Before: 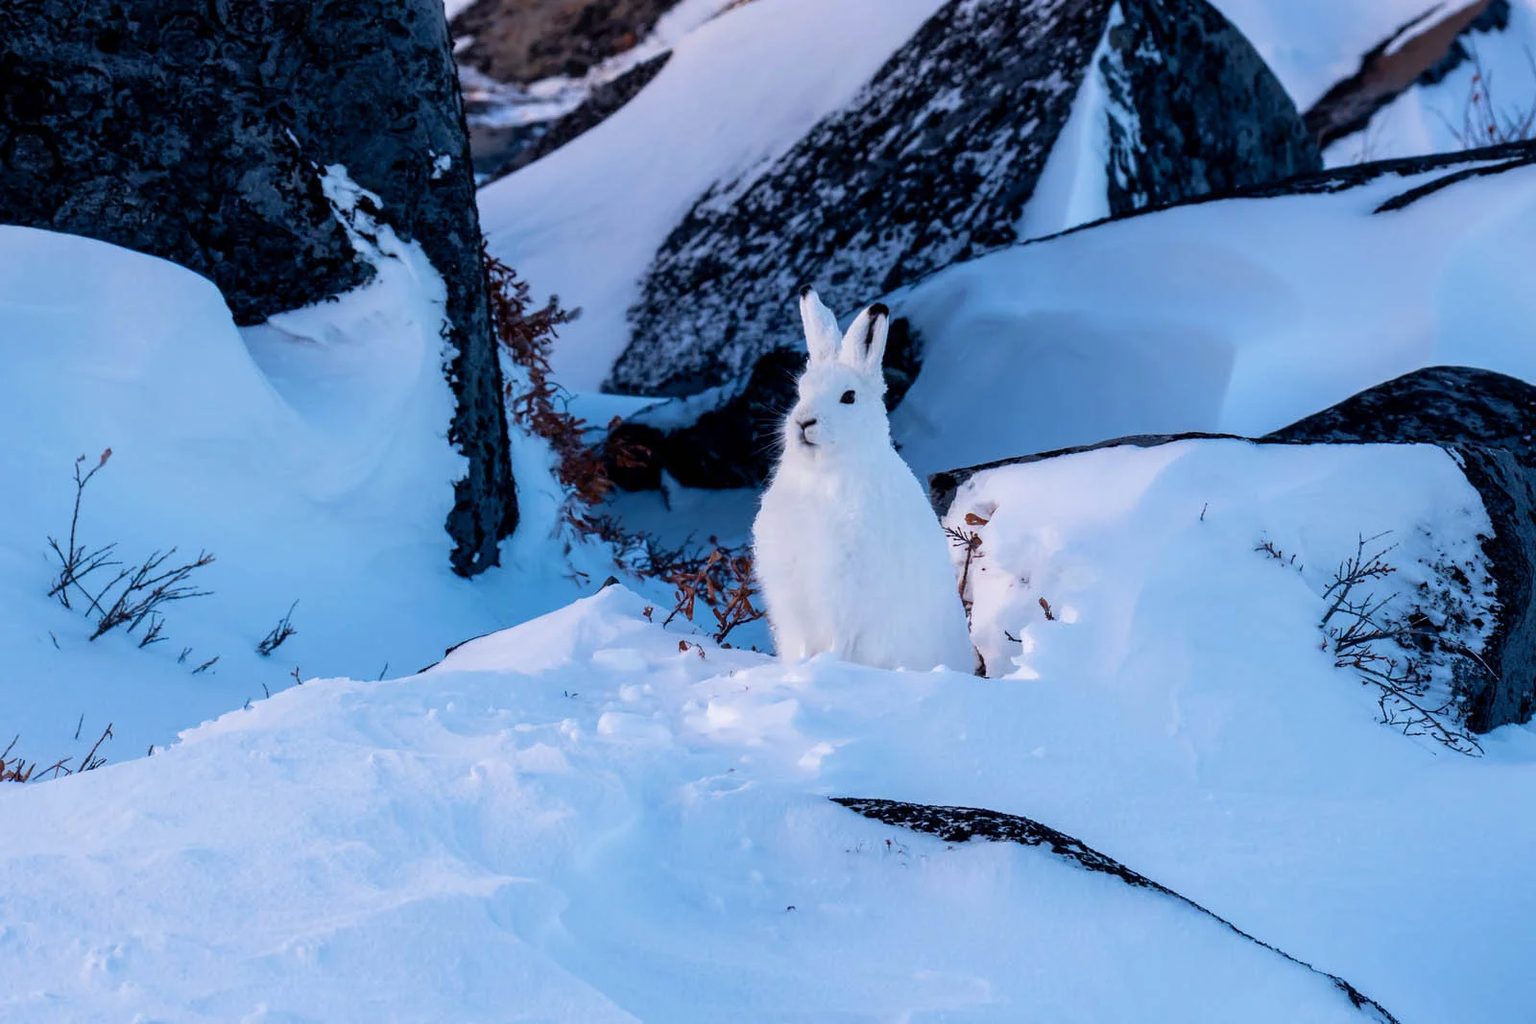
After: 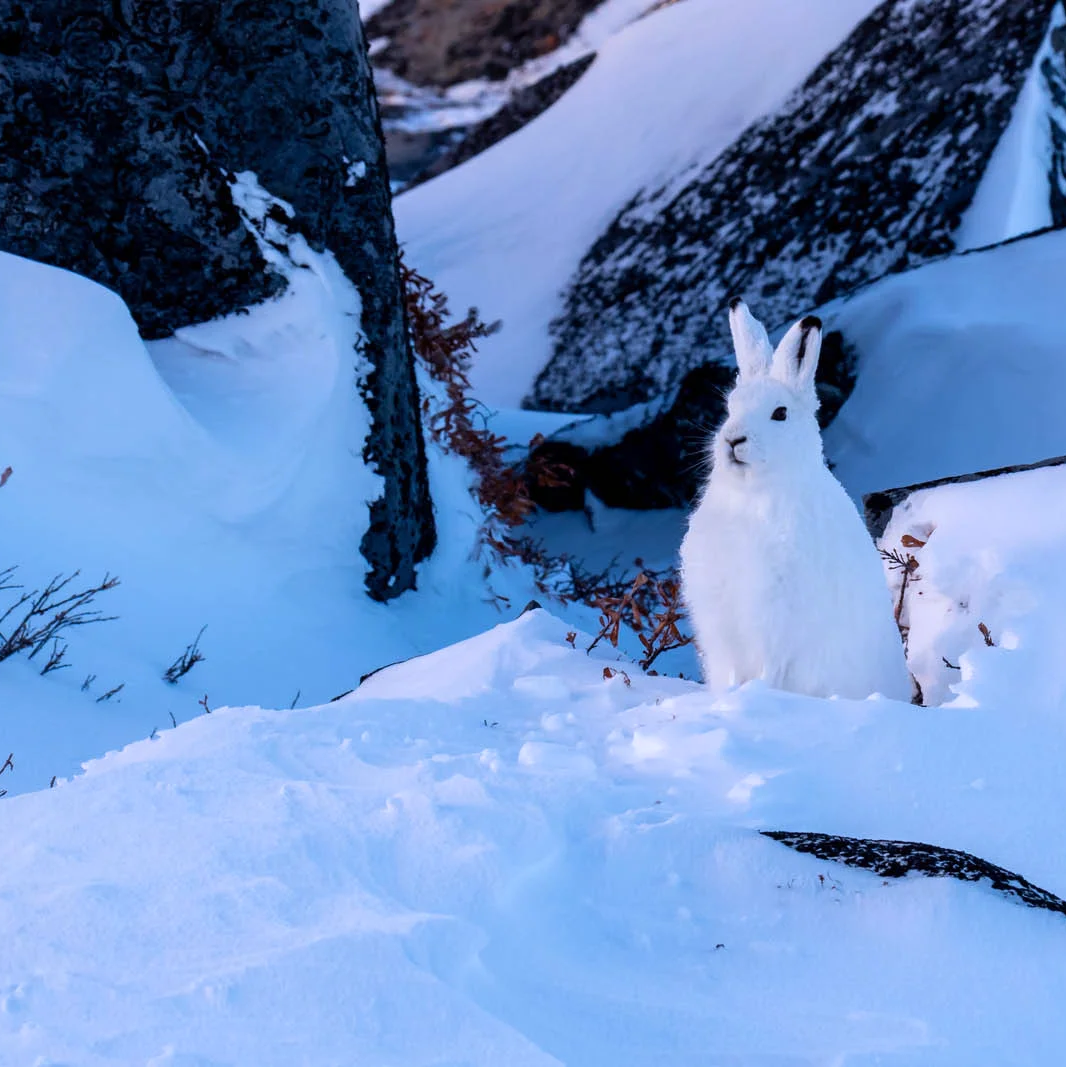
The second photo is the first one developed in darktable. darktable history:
white balance: red 0.984, blue 1.059
crop and rotate: left 6.617%, right 26.717%
